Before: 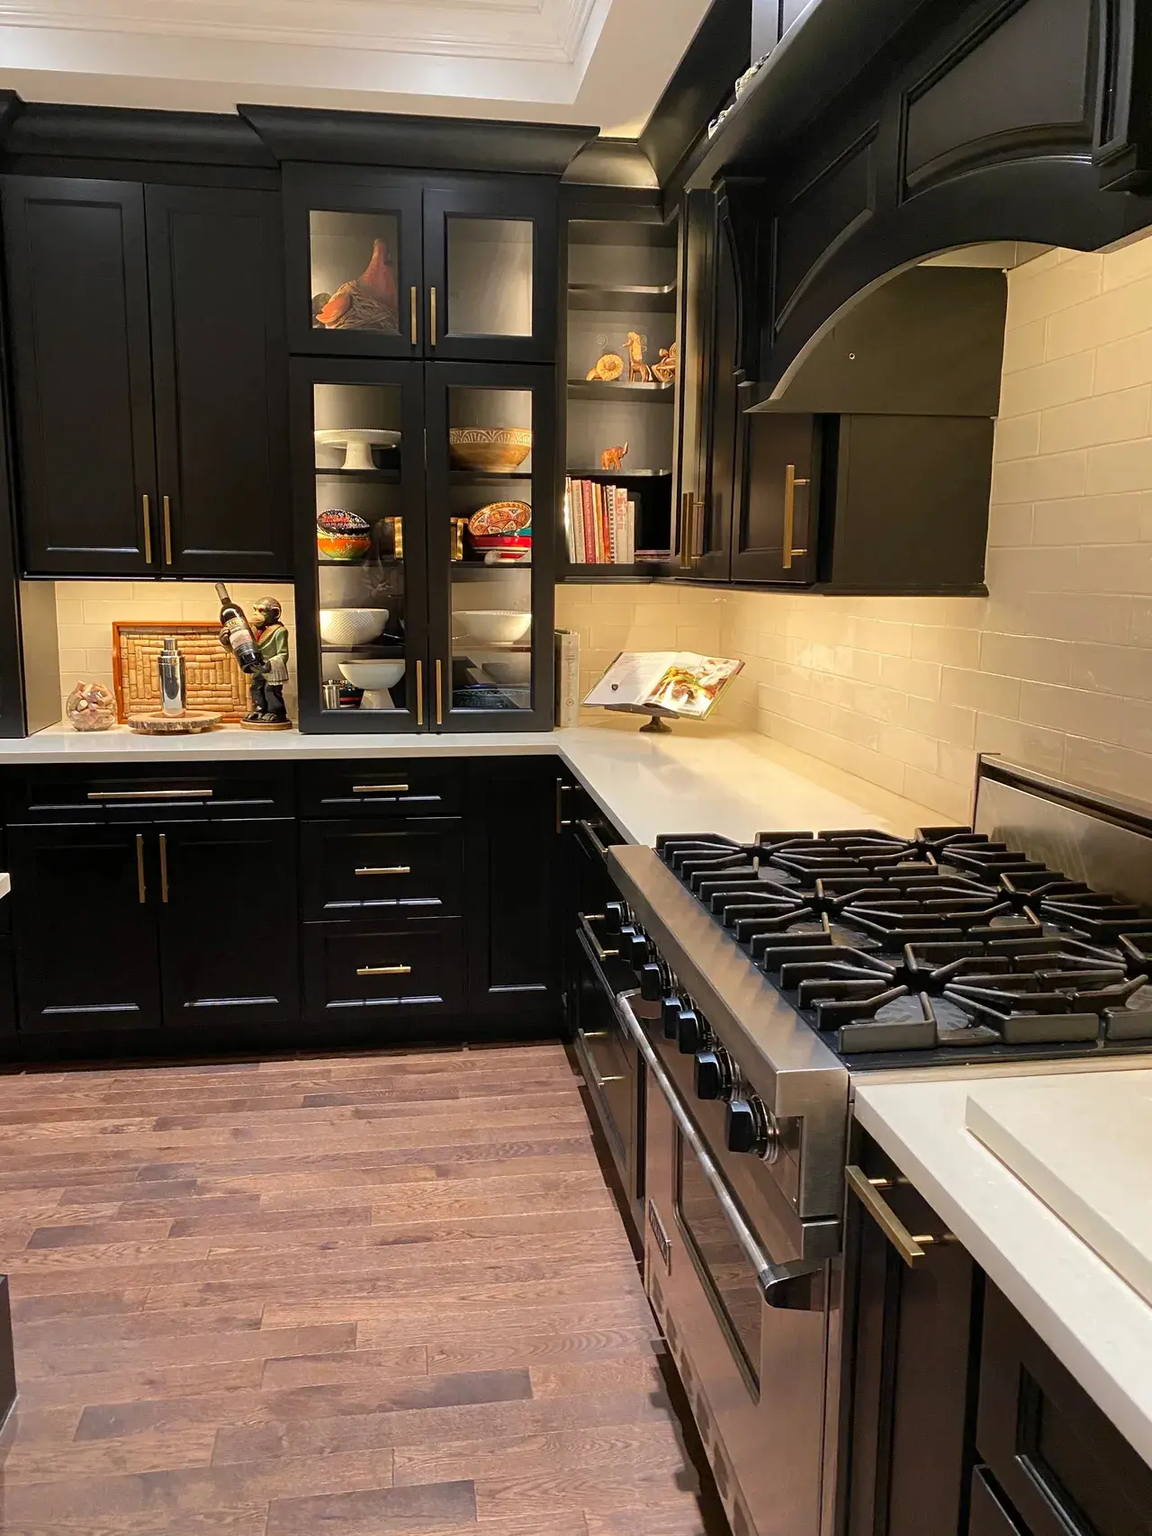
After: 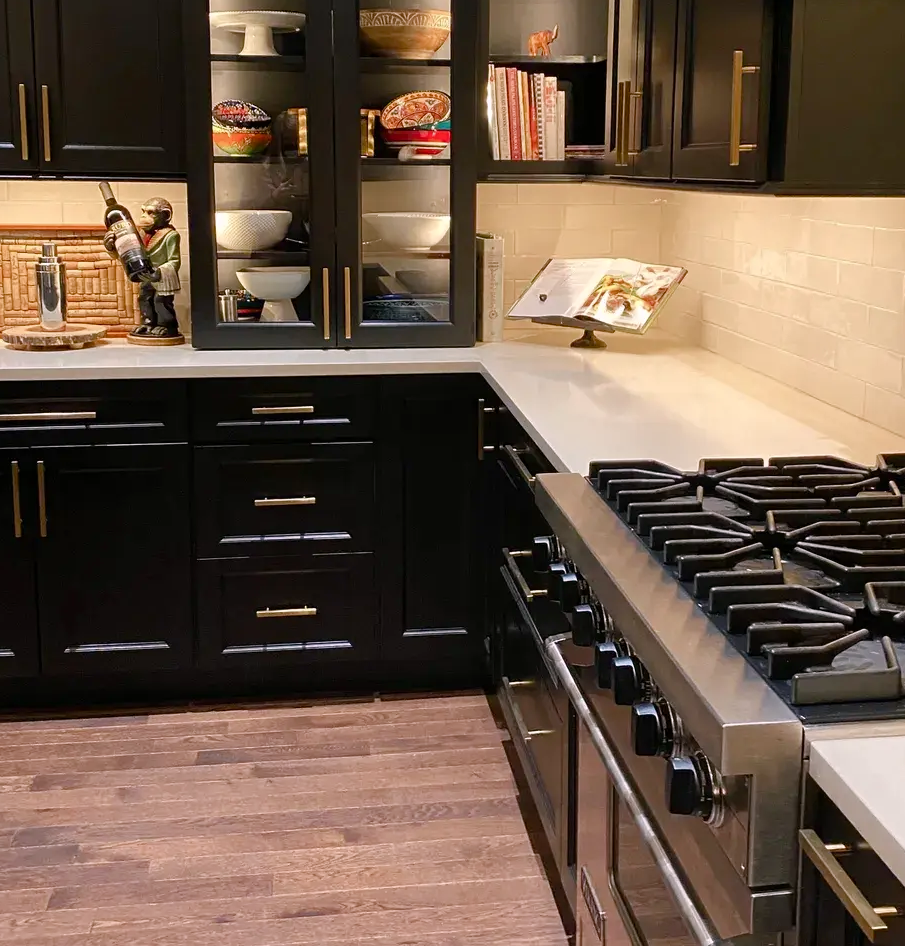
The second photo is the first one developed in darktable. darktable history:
crop: left 10.983%, top 27.355%, right 18.272%, bottom 17.212%
exposure: exposure -0.144 EV, compensate exposure bias true, compensate highlight preservation false
color zones: curves: ch0 [(0, 0.5) (0.143, 0.5) (0.286, 0.5) (0.429, 0.5) (0.571, 0.5) (0.714, 0.476) (0.857, 0.5) (1, 0.5)]; ch2 [(0, 0.5) (0.143, 0.5) (0.286, 0.5) (0.429, 0.5) (0.571, 0.5) (0.714, 0.487) (0.857, 0.5) (1, 0.5)]
color balance rgb: highlights gain › chroma 1.435%, highlights gain › hue 312.86°, perceptual saturation grading › global saturation 0.127%, perceptual saturation grading › highlights -32.477%, perceptual saturation grading › mid-tones 5.938%, perceptual saturation grading › shadows 18.516%, perceptual brilliance grading › global brilliance 3.889%
